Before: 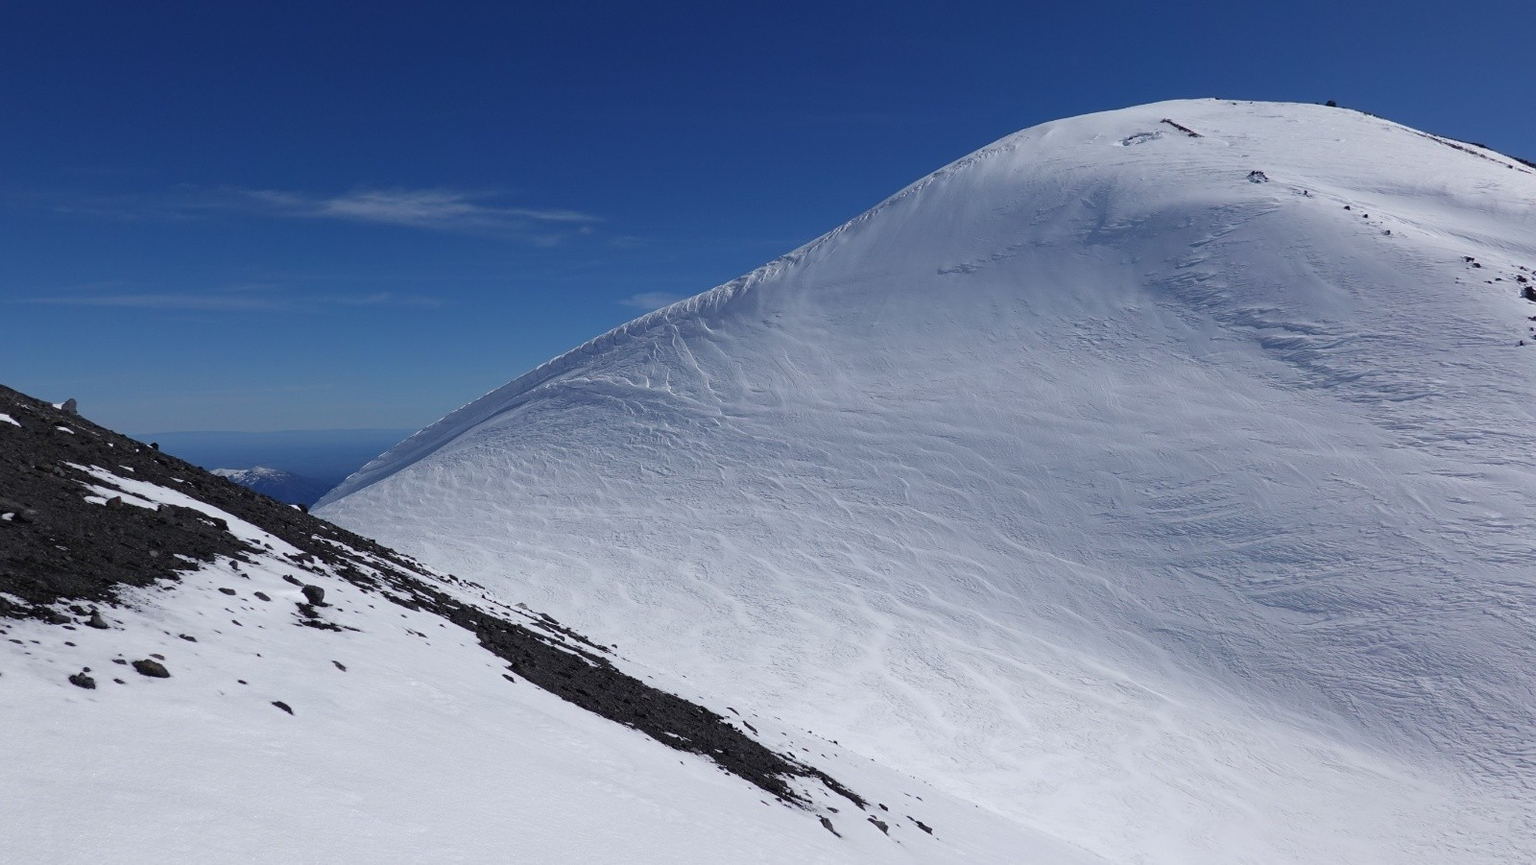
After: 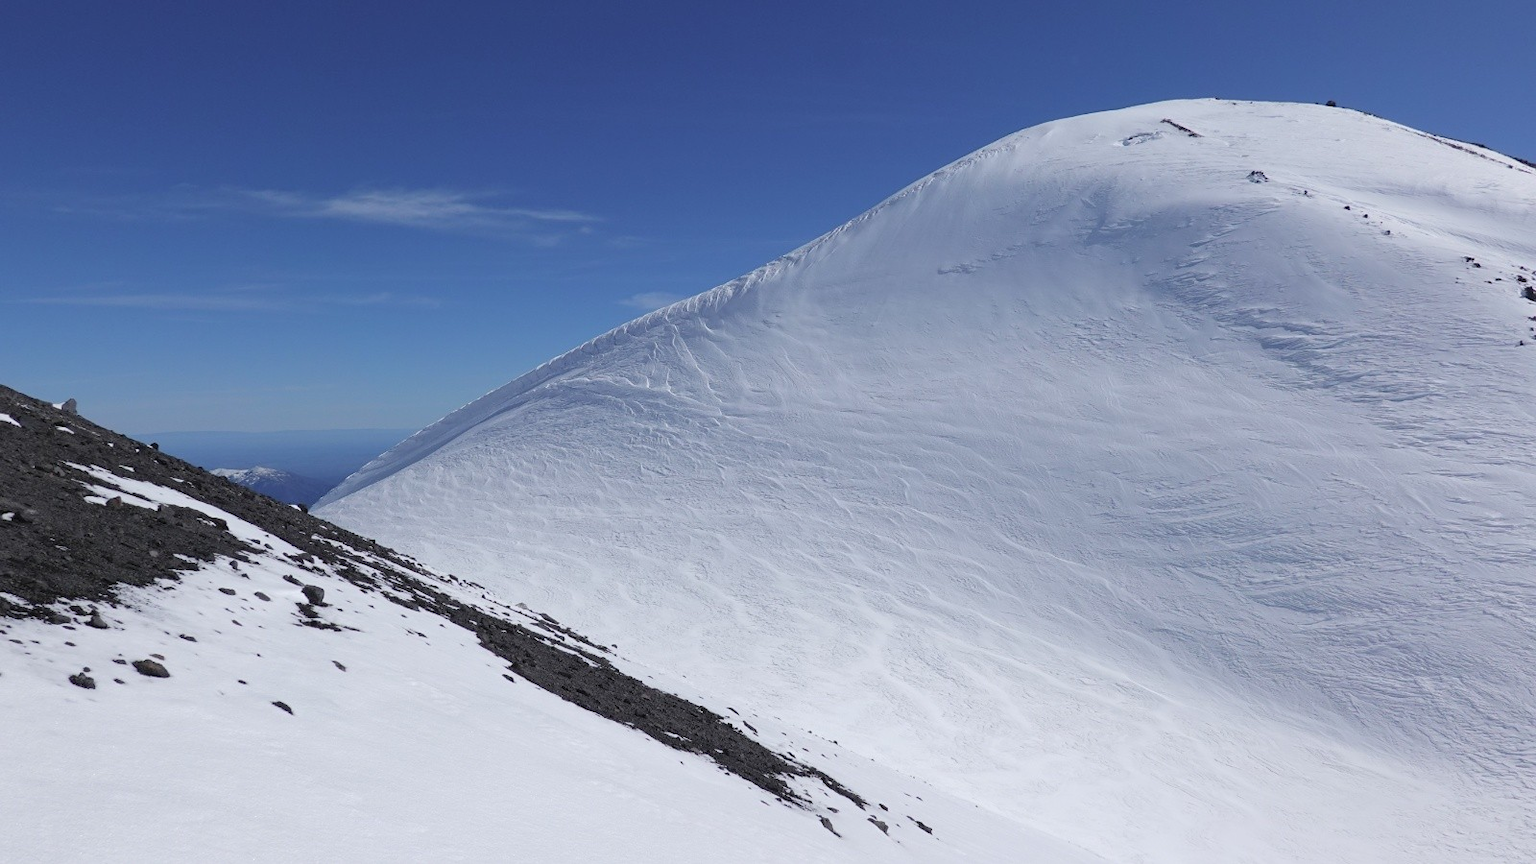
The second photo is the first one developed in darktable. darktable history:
contrast brightness saturation: brightness 0.142
